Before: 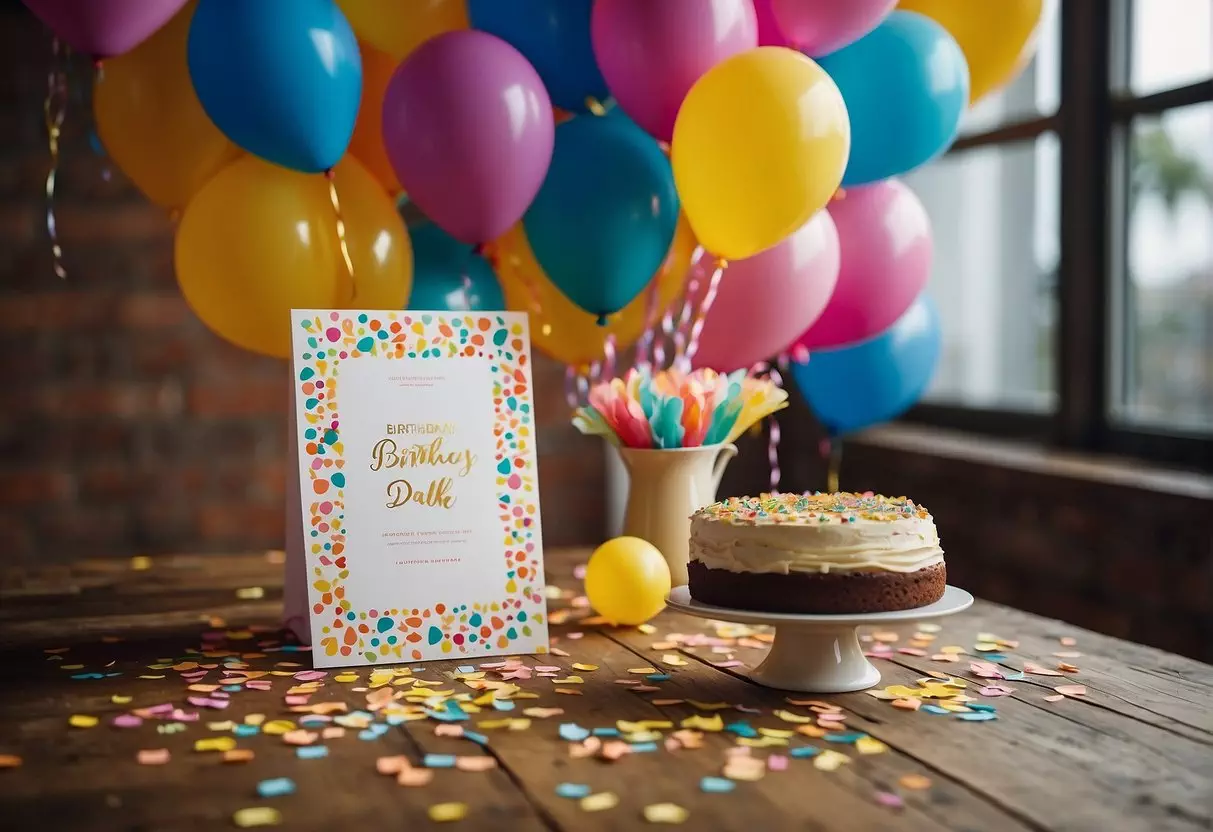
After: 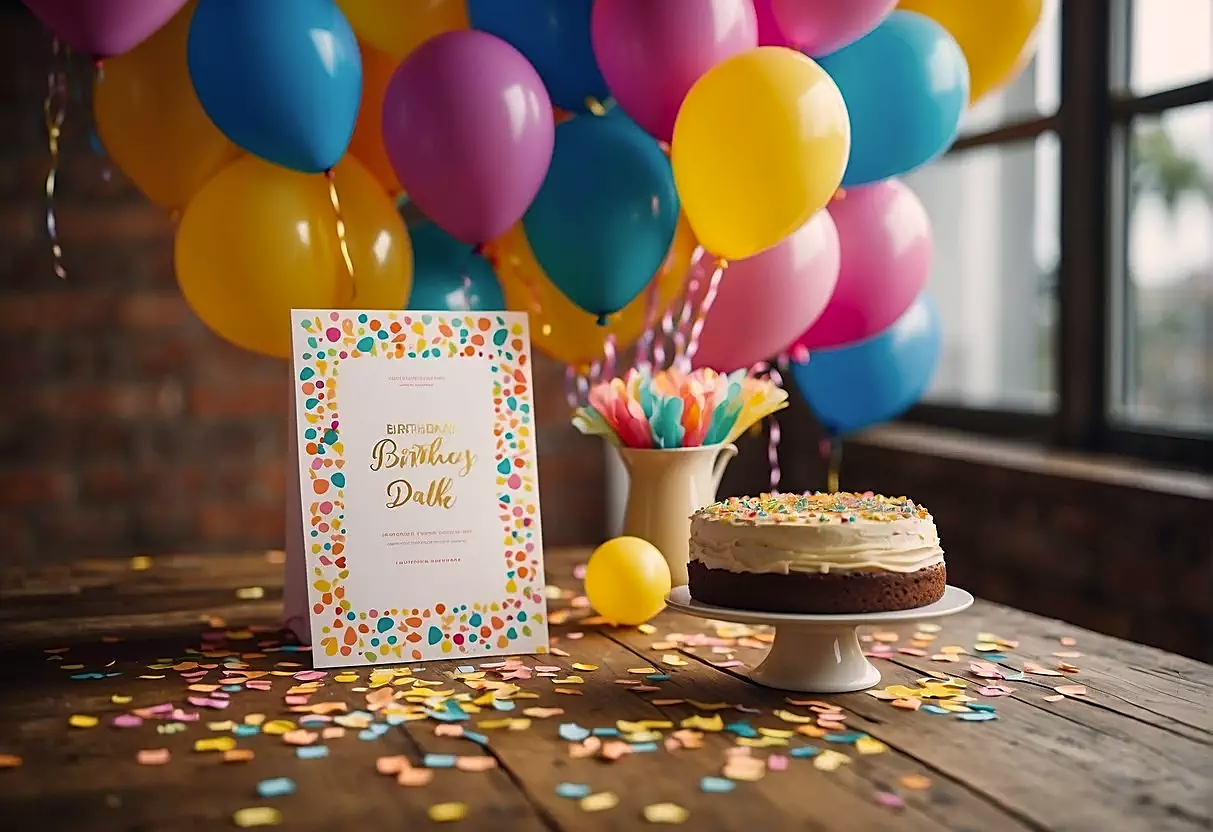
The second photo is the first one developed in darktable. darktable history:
color correction: highlights a* 3.84, highlights b* 5.07
white balance: emerald 1
sharpen: on, module defaults
